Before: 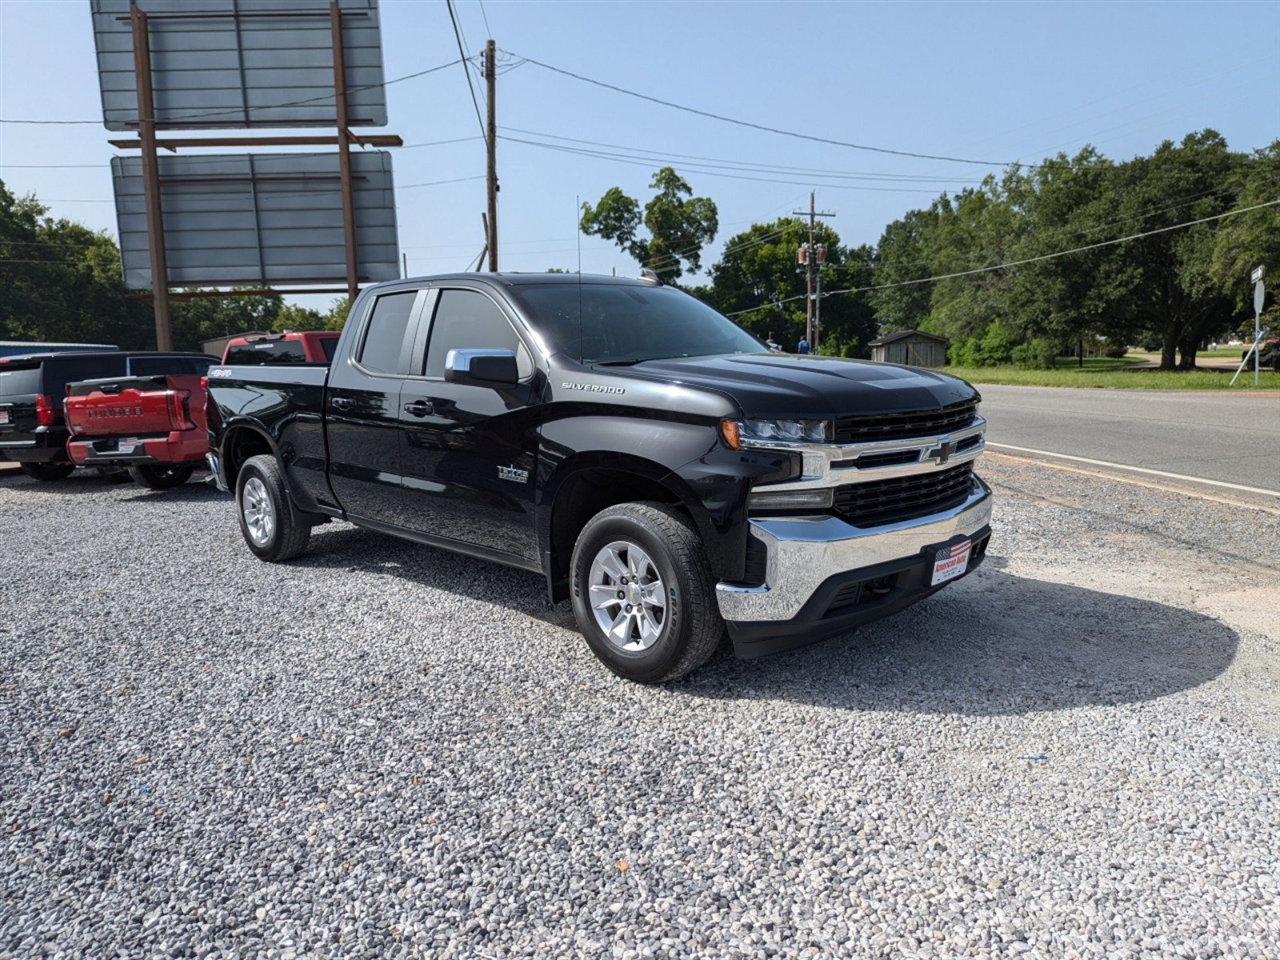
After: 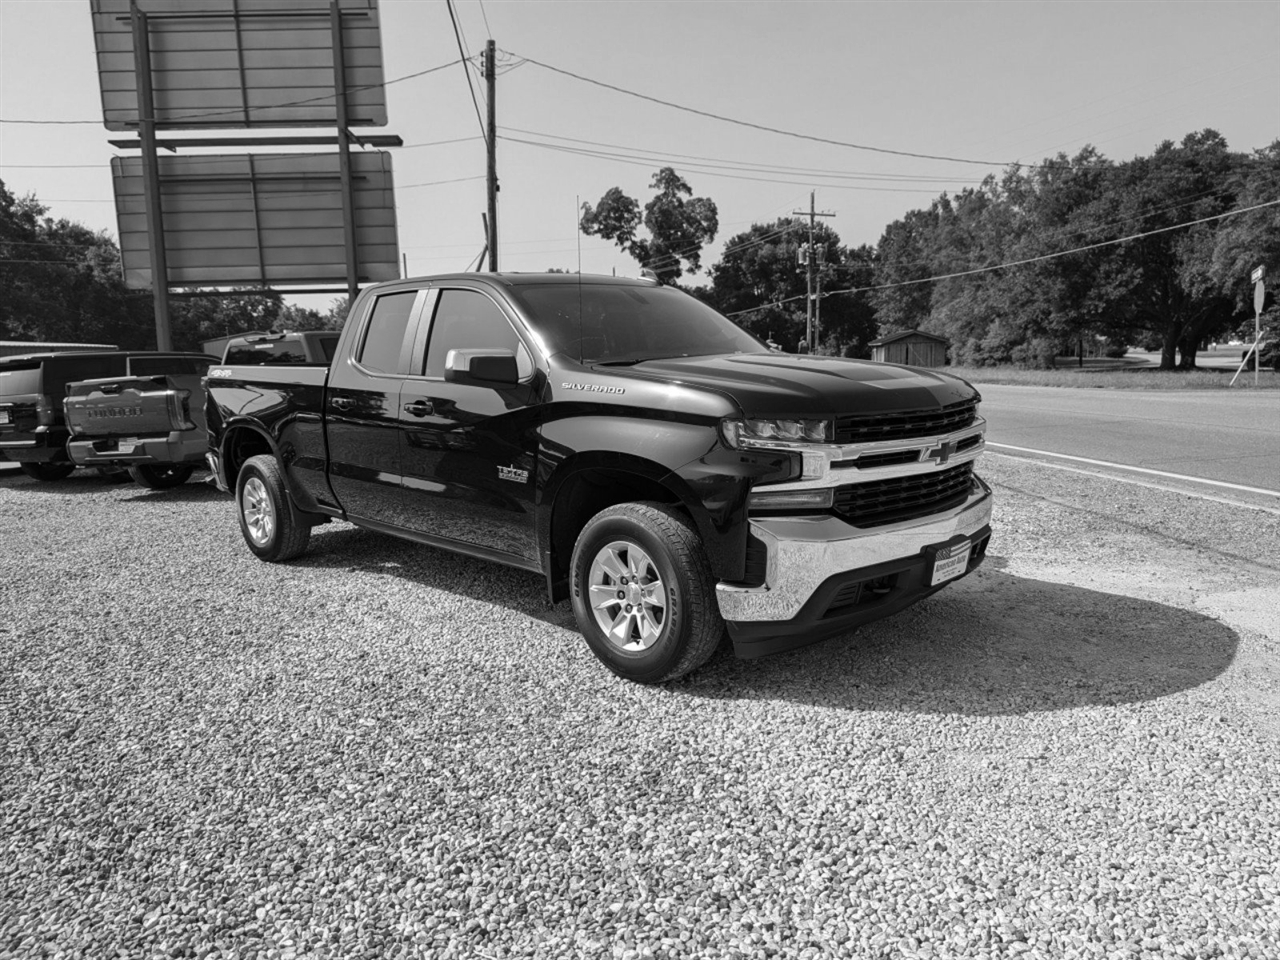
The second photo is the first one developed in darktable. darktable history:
monochrome: a 1.94, b -0.638
shadows and highlights: shadows 32, highlights -32, soften with gaussian
